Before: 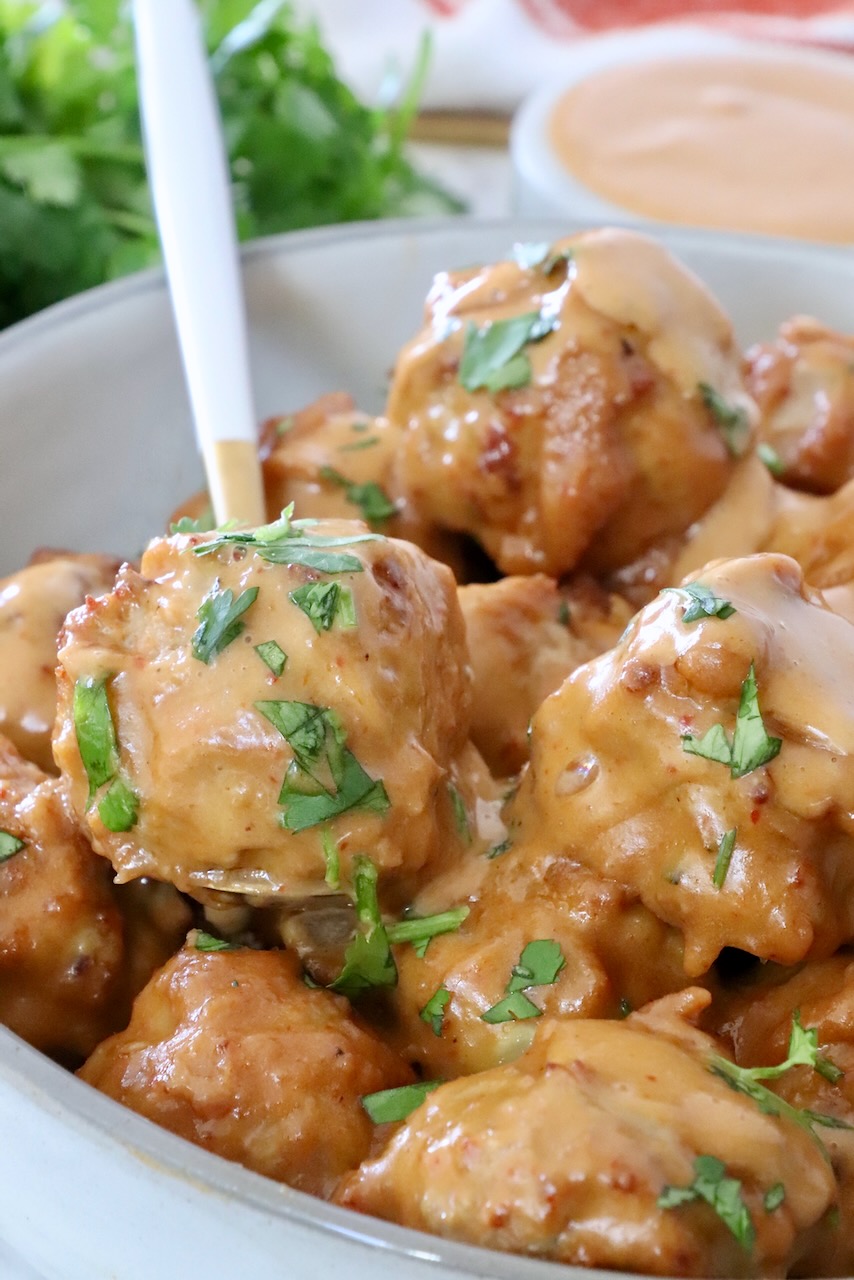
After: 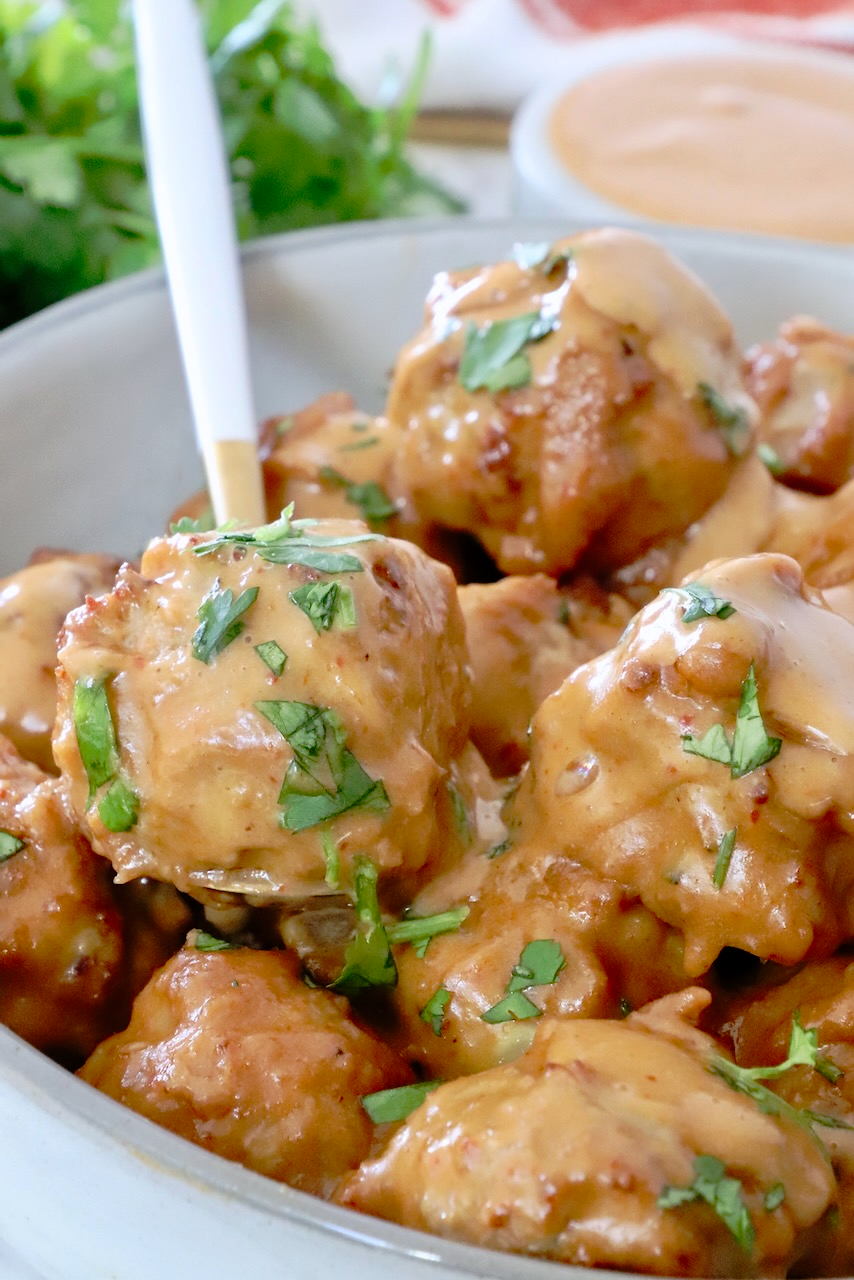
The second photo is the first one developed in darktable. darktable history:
tone curve: curves: ch0 [(0, 0) (0.126, 0.061) (0.362, 0.382) (0.498, 0.498) (0.706, 0.712) (1, 1)]; ch1 [(0, 0) (0.5, 0.497) (0.55, 0.578) (1, 1)]; ch2 [(0, 0) (0.44, 0.424) (0.489, 0.486) (0.537, 0.538) (1, 1)], preserve colors none
